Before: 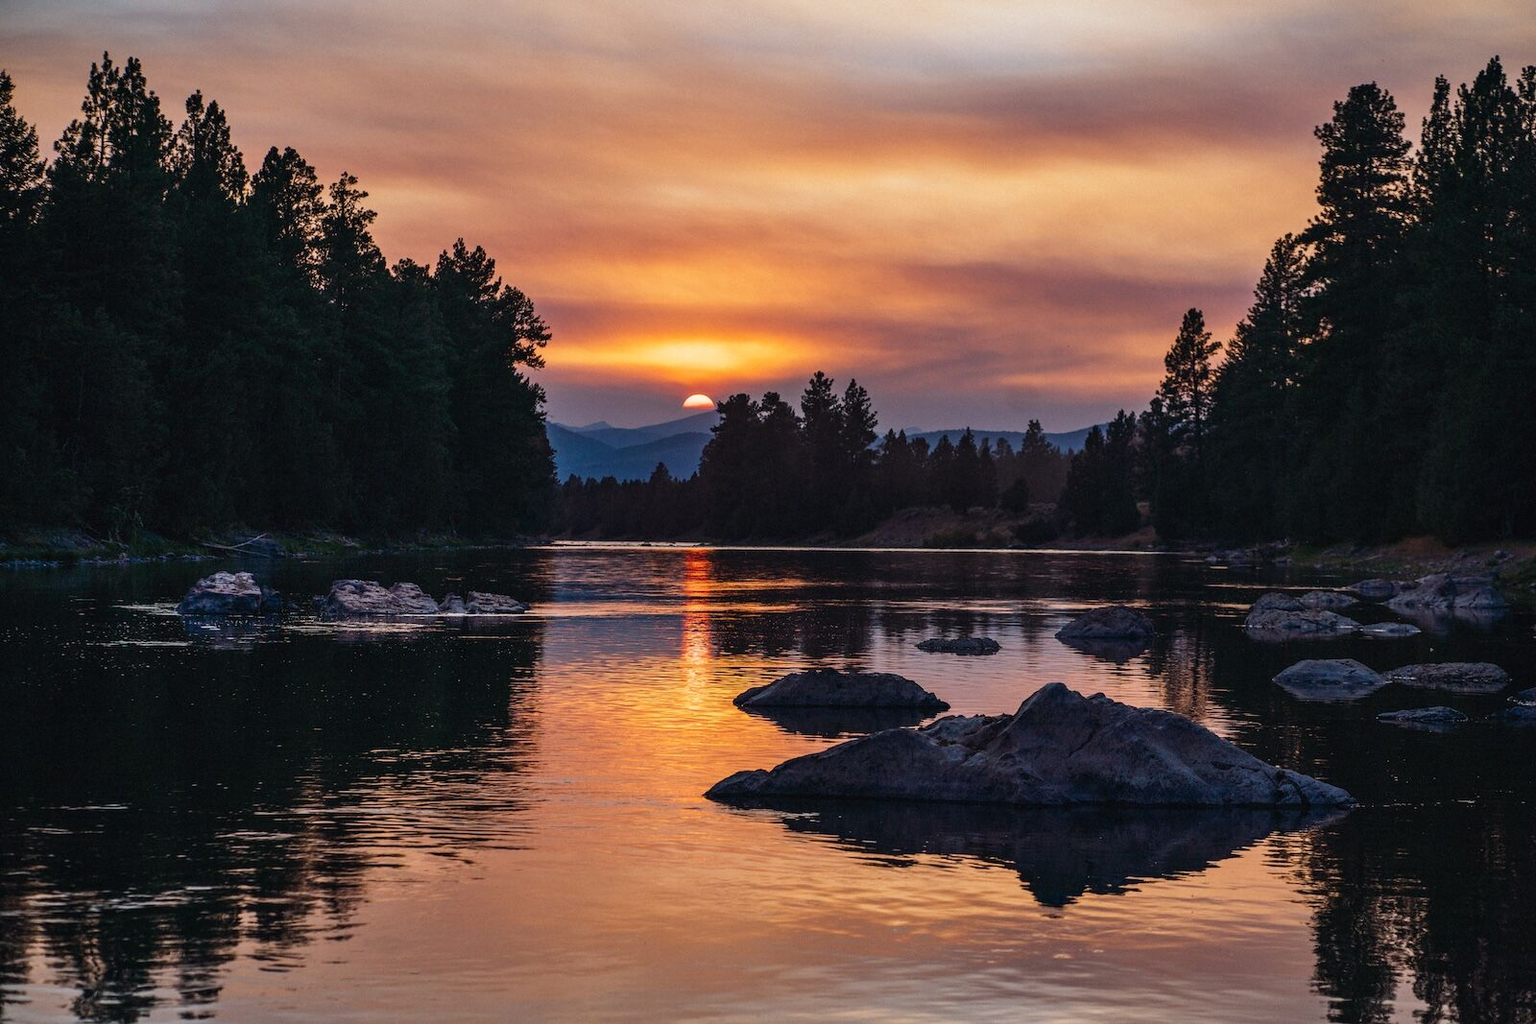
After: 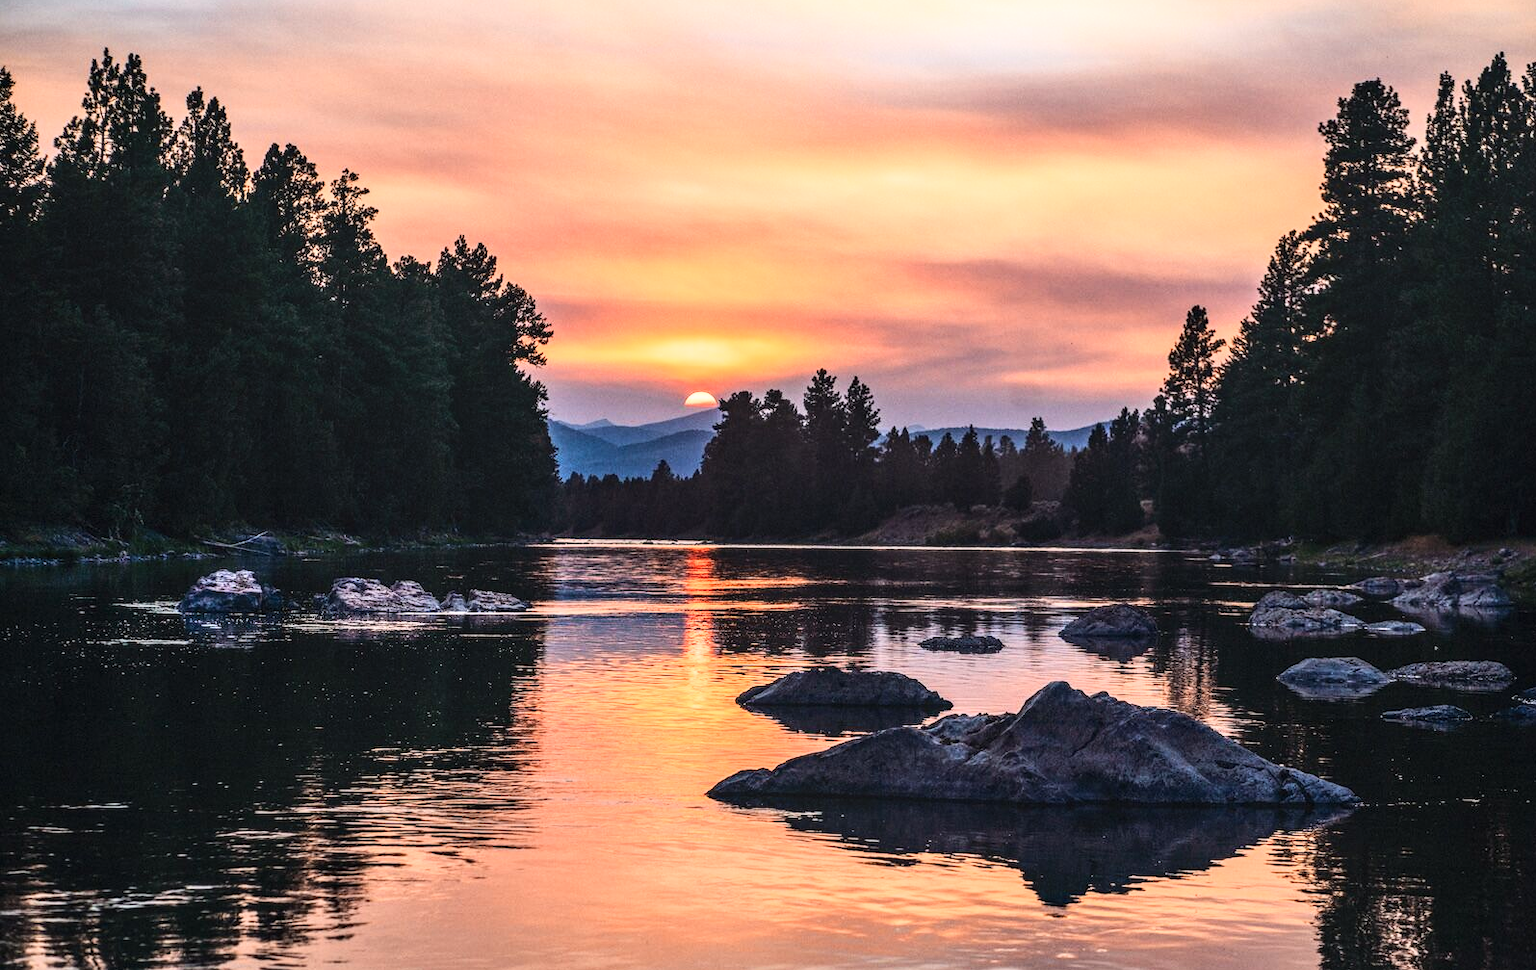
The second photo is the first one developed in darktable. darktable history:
crop: top 0.448%, right 0.264%, bottom 5.045%
local contrast: on, module defaults
color zones: curves: ch1 [(0, 0.455) (0.063, 0.455) (0.286, 0.495) (0.429, 0.5) (0.571, 0.5) (0.714, 0.5) (0.857, 0.5) (1, 0.455)]; ch2 [(0, 0.532) (0.063, 0.521) (0.233, 0.447) (0.429, 0.489) (0.571, 0.5) (0.714, 0.5) (0.857, 0.5) (1, 0.532)]
base curve: curves: ch0 [(0, 0) (0.018, 0.026) (0.143, 0.37) (0.33, 0.731) (0.458, 0.853) (0.735, 0.965) (0.905, 0.986) (1, 1)]
